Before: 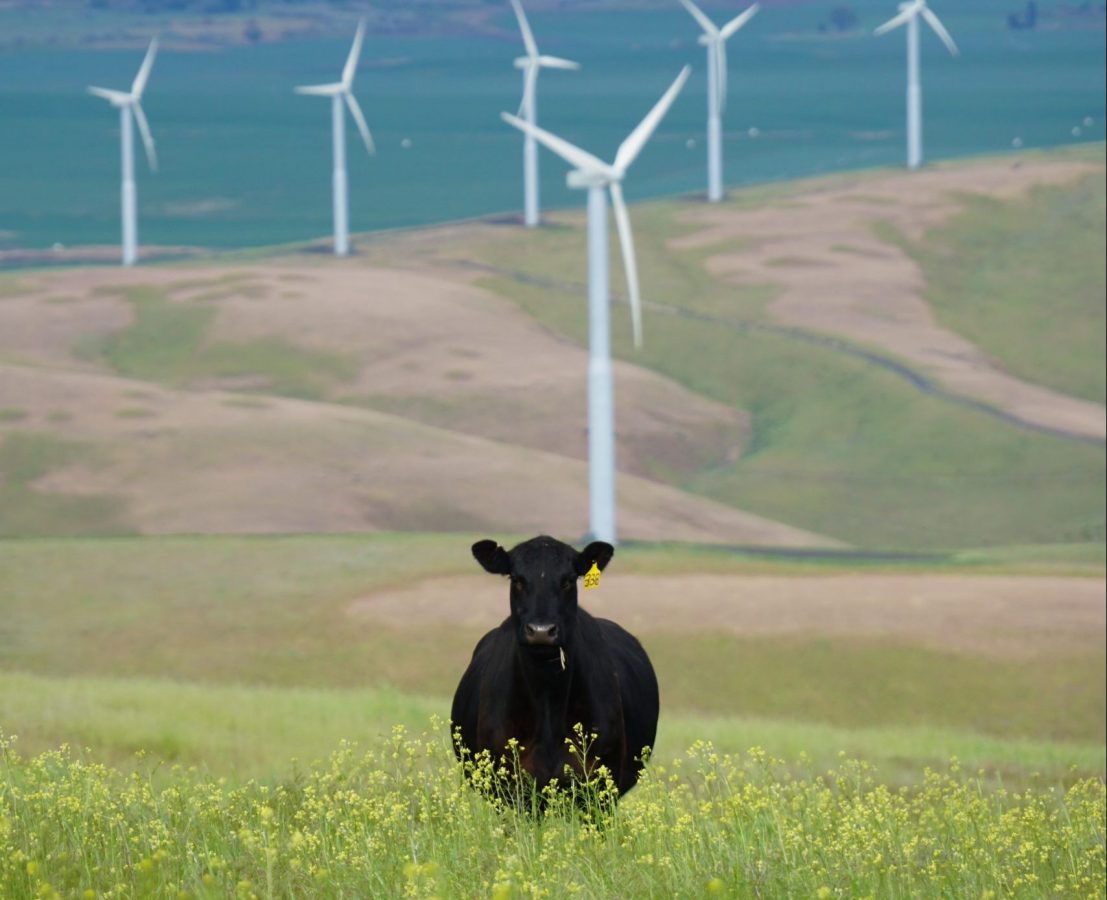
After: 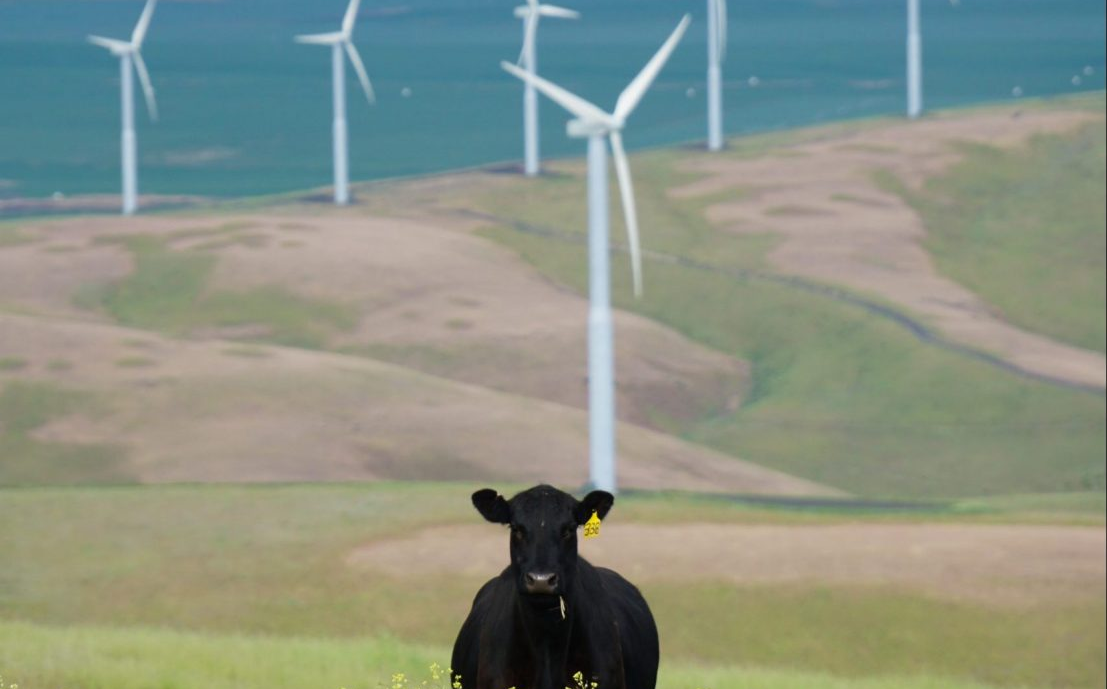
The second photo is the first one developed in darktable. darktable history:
crop: top 5.696%, bottom 17.673%
